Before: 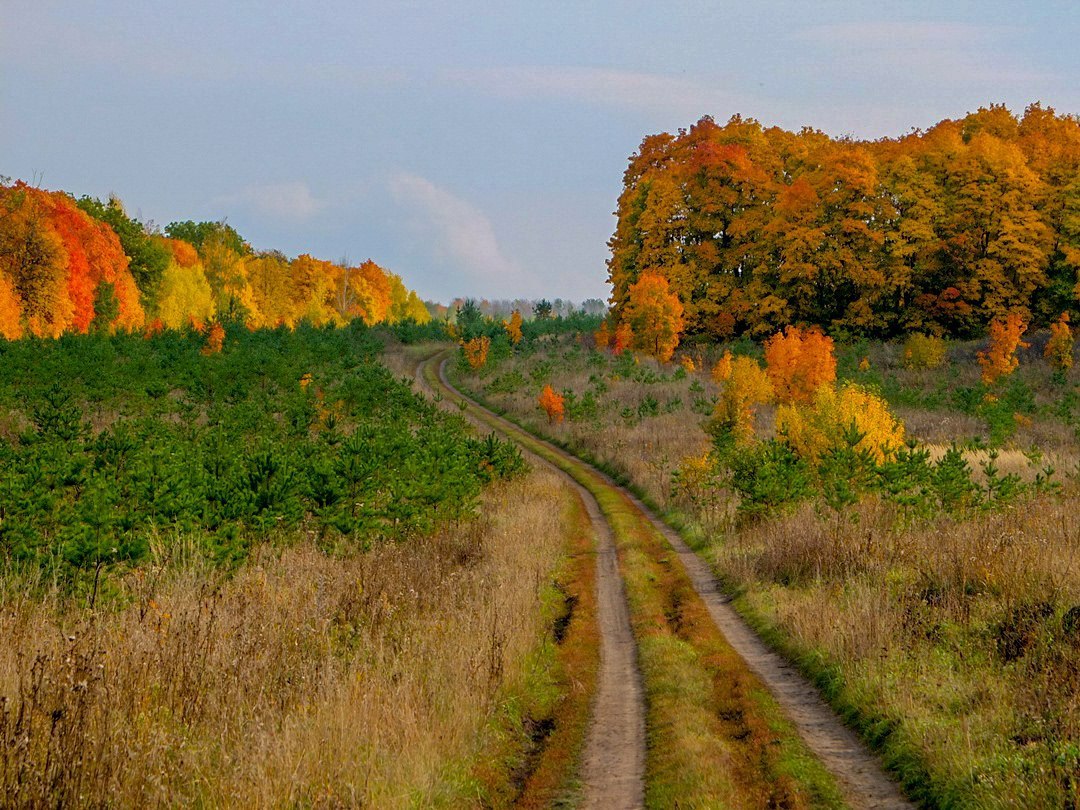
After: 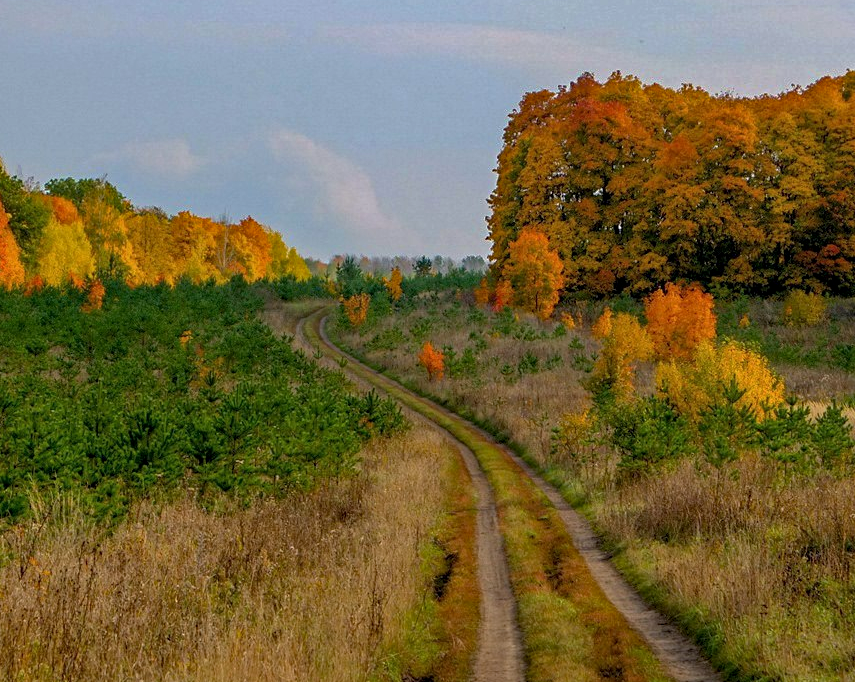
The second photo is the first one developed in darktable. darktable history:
base curve: curves: ch0 [(0, 0) (0.74, 0.67) (1, 1)], preserve colors none
haze removal: compatibility mode true, adaptive false
crop: left 11.189%, top 5.39%, right 9.584%, bottom 10.333%
local contrast: highlights 100%, shadows 99%, detail 119%, midtone range 0.2
